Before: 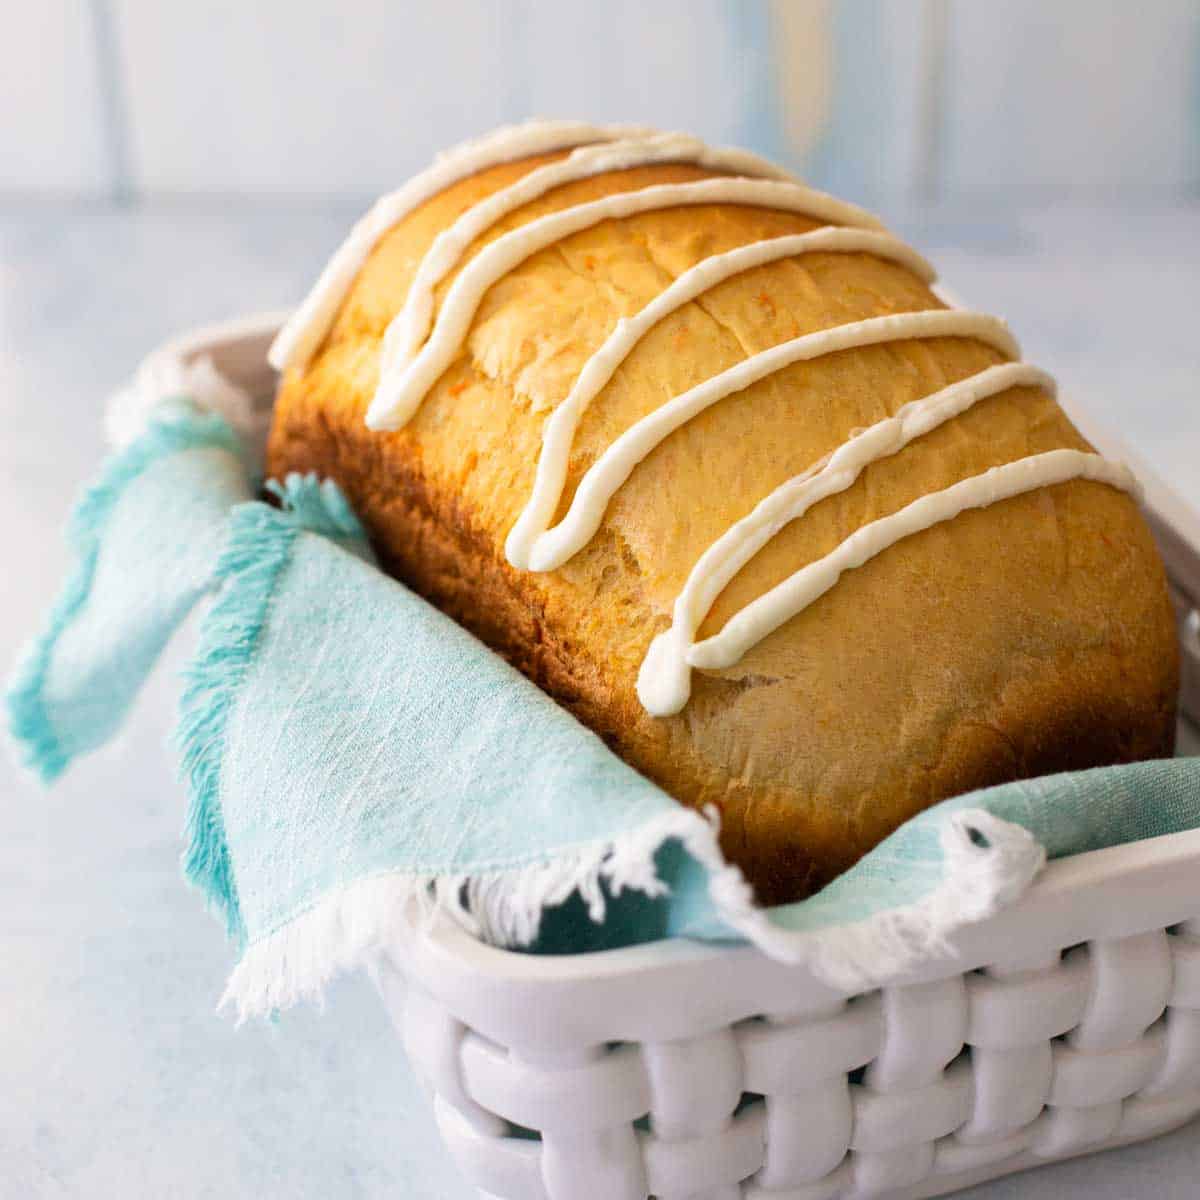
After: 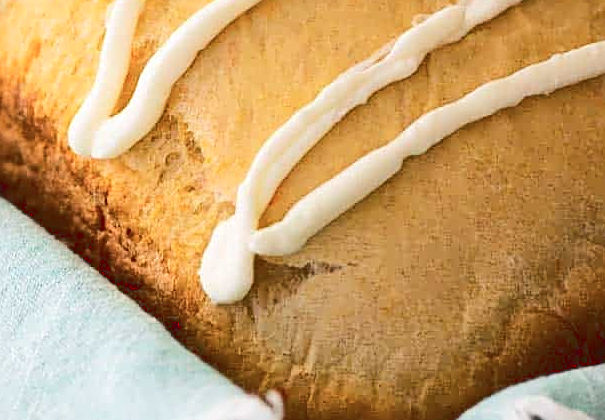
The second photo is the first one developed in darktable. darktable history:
sharpen: on, module defaults
tone curve: curves: ch0 [(0, 0) (0.003, 0.1) (0.011, 0.101) (0.025, 0.11) (0.044, 0.126) (0.069, 0.14) (0.1, 0.158) (0.136, 0.18) (0.177, 0.206) (0.224, 0.243) (0.277, 0.293) (0.335, 0.36) (0.399, 0.446) (0.468, 0.537) (0.543, 0.618) (0.623, 0.694) (0.709, 0.763) (0.801, 0.836) (0.898, 0.908) (1, 1)], color space Lab, linked channels, preserve colors none
crop: left 36.482%, top 34.436%, right 13.082%, bottom 30.507%
contrast brightness saturation: contrast 0.114, saturation -0.169
